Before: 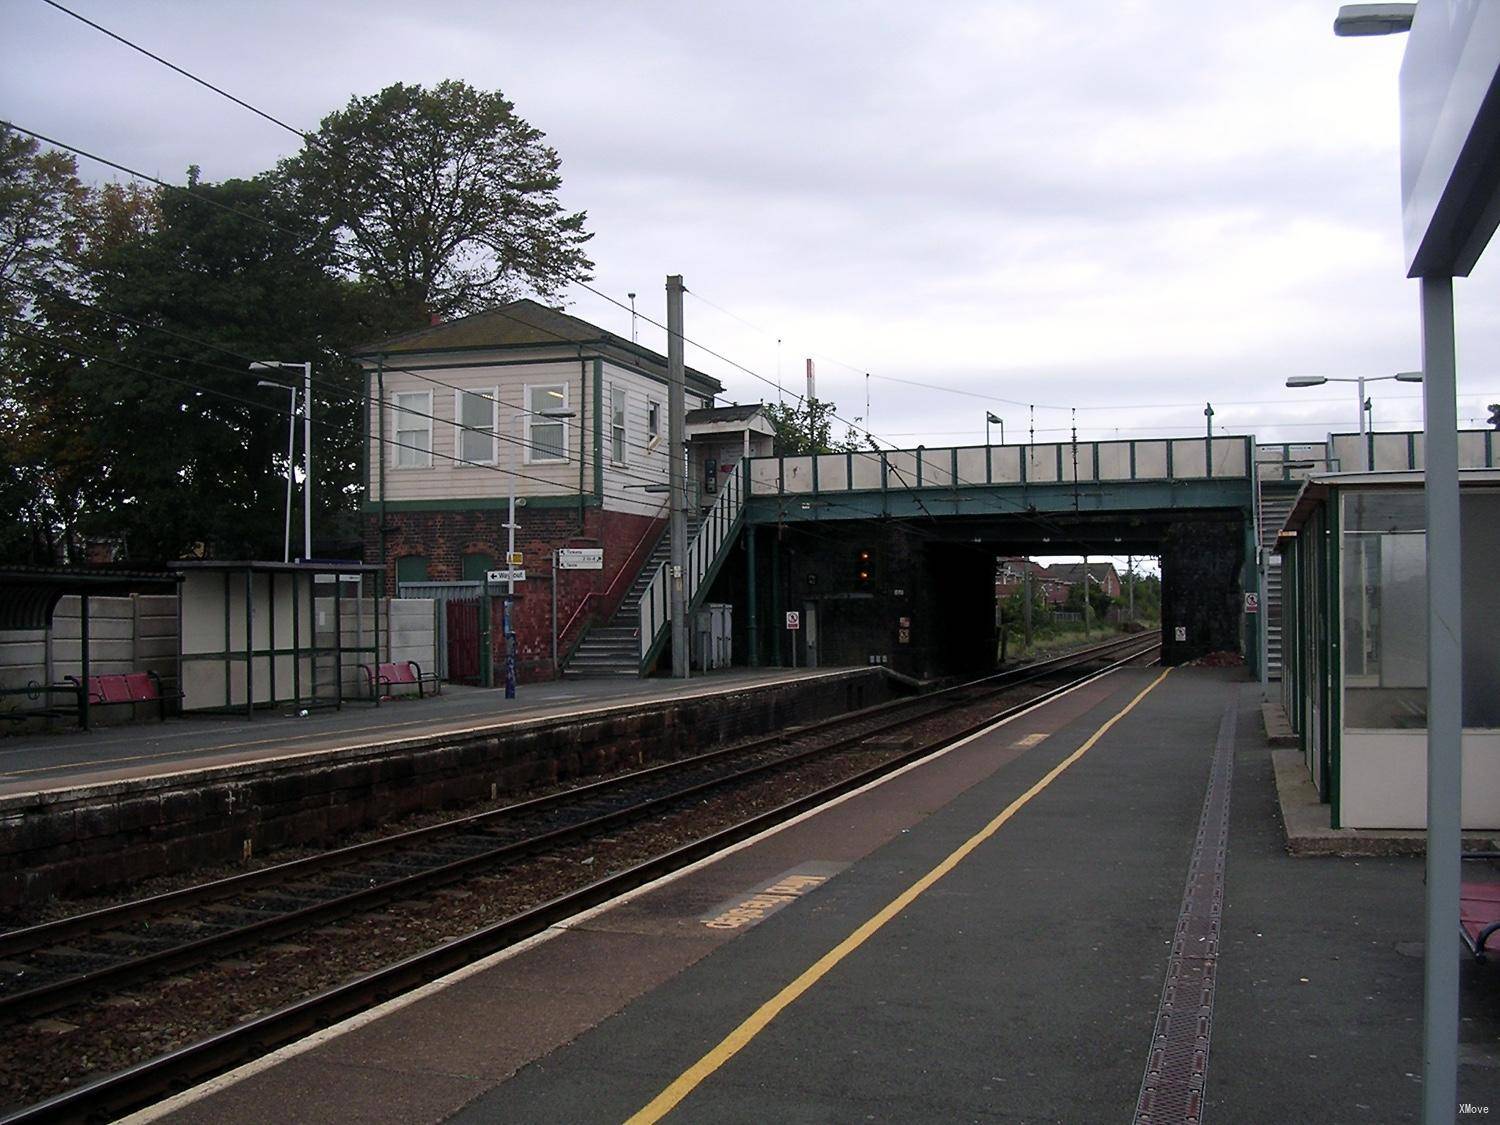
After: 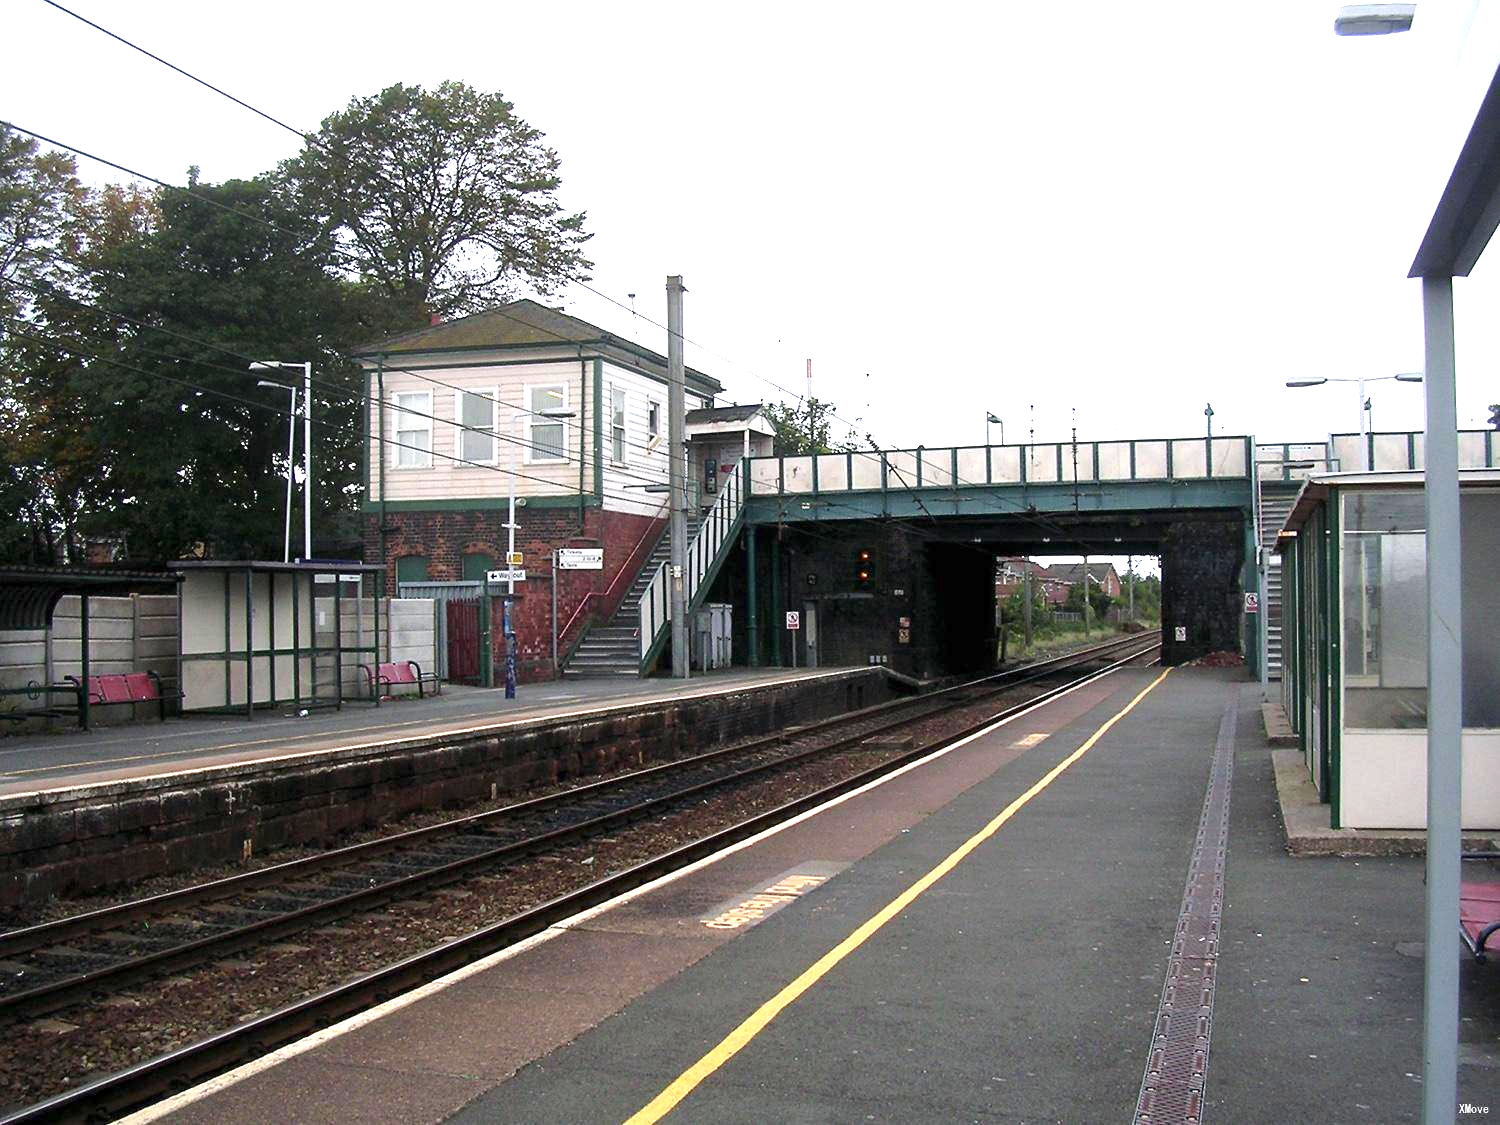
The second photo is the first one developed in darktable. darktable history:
exposure: exposure 1.505 EV, compensate highlight preservation false
